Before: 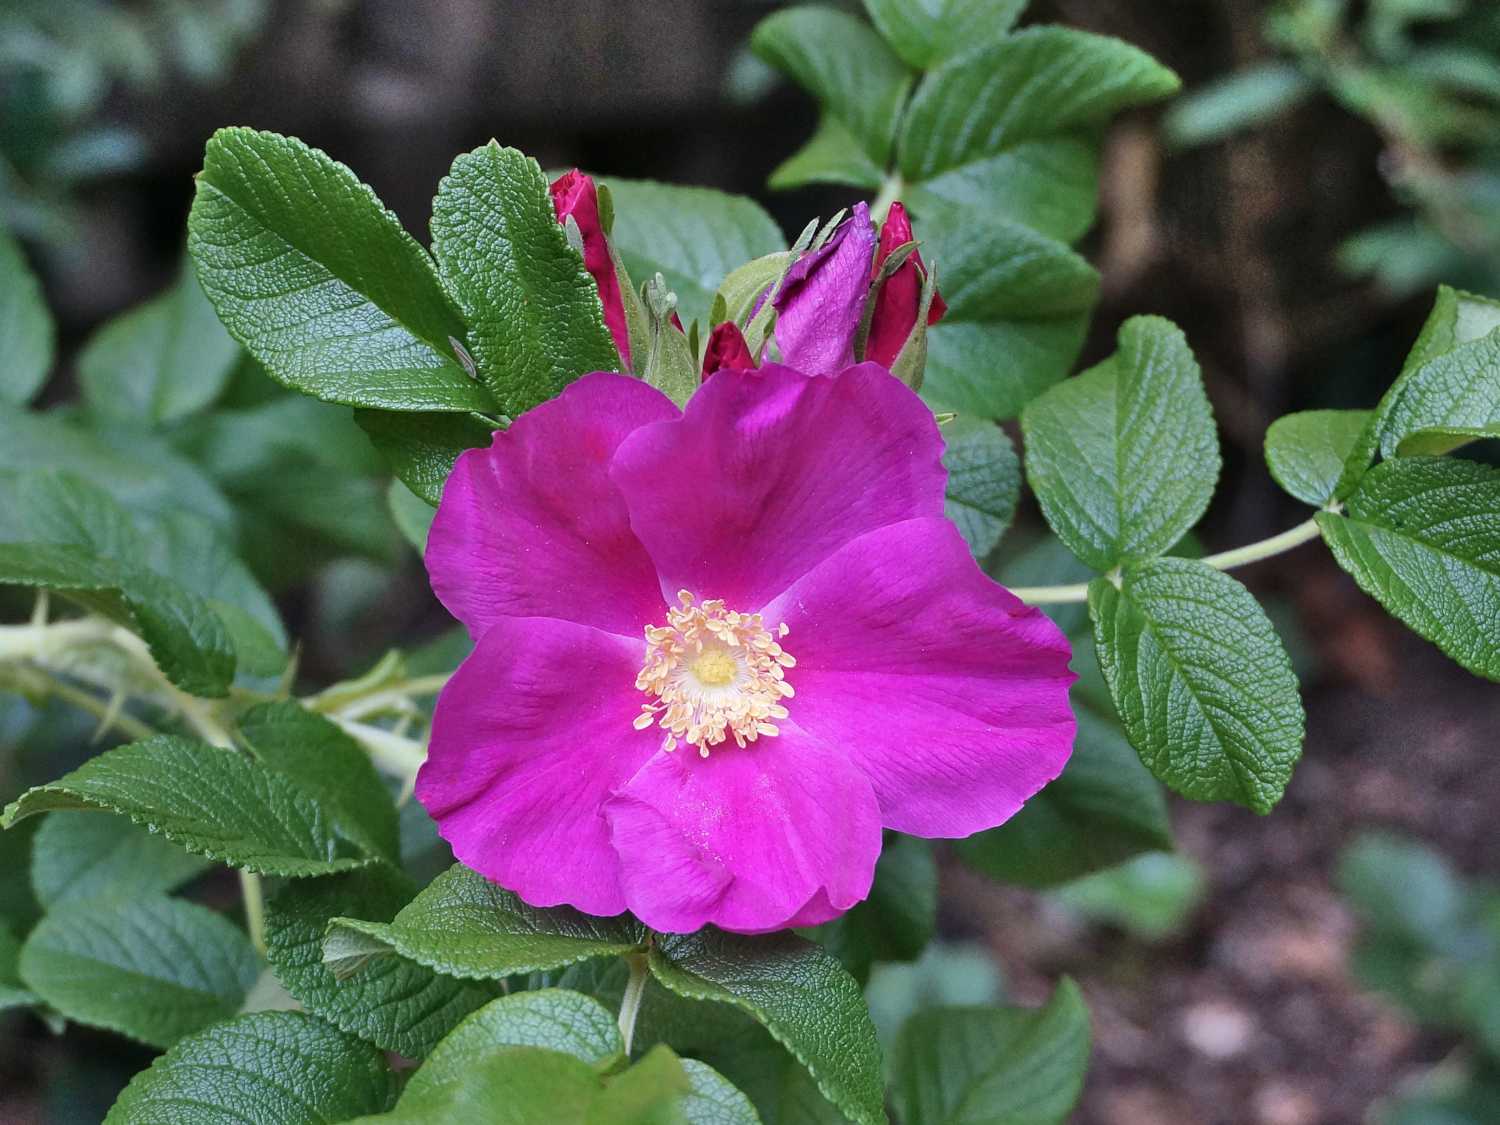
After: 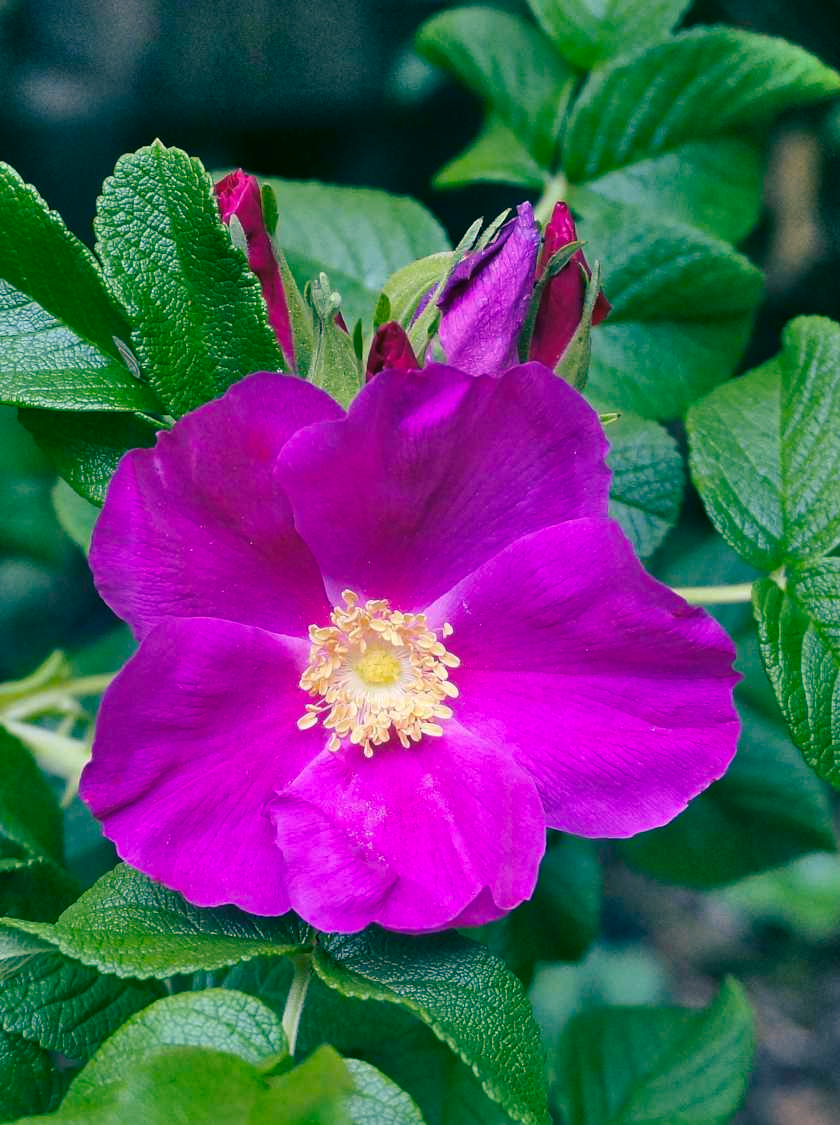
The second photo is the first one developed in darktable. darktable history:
color correction: highlights a* -0.393, highlights b* 9.23, shadows a* -9.28, shadows b* 1.5
crop and rotate: left 22.41%, right 21.557%
color balance rgb: shadows lift › luminance -28.346%, shadows lift › chroma 10.117%, shadows lift › hue 232.08°, perceptual saturation grading › global saturation 29.407%
